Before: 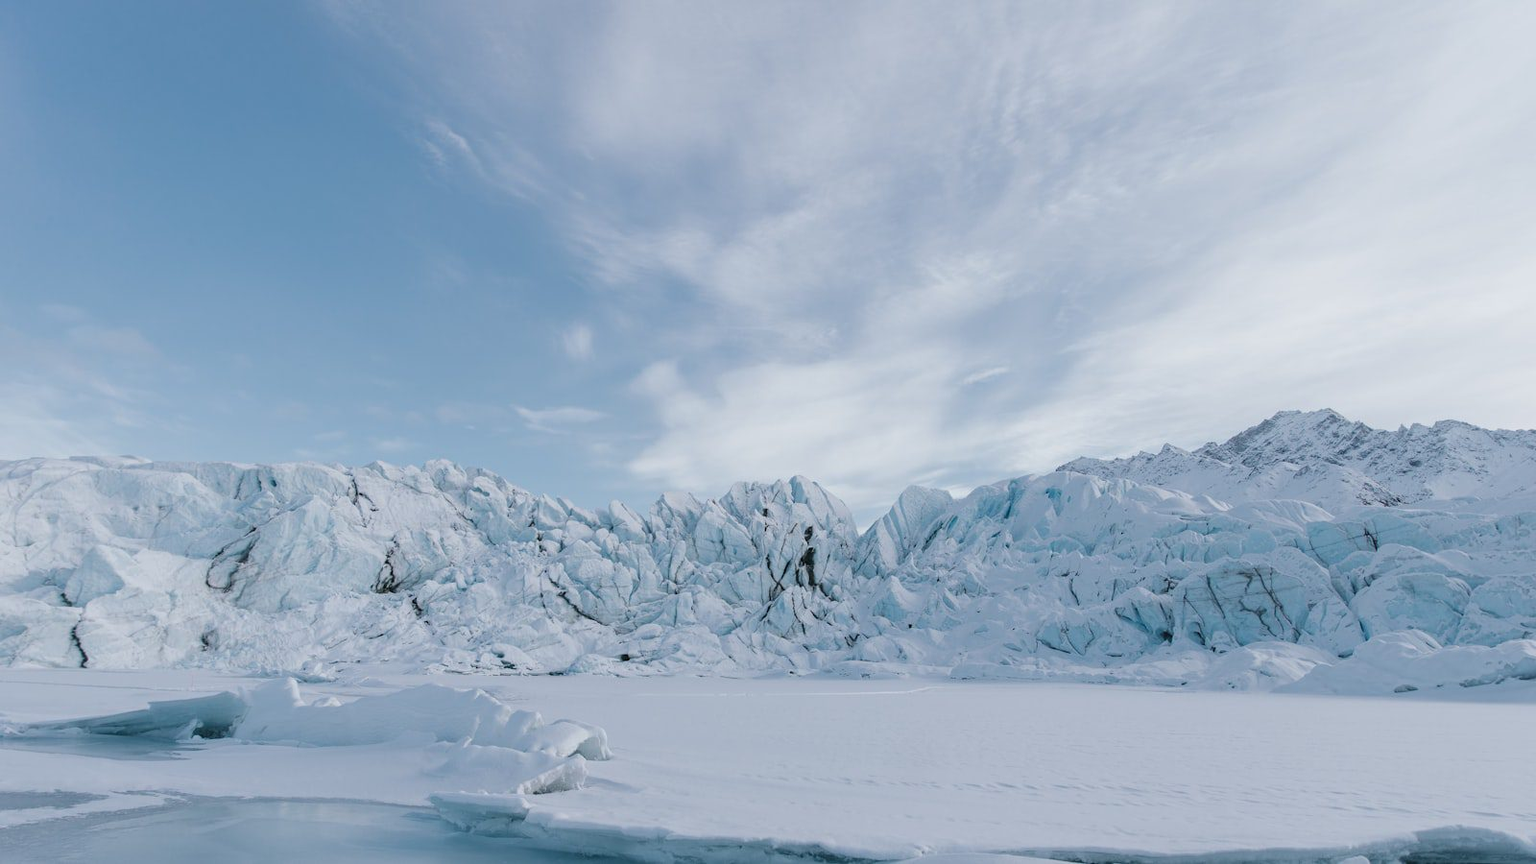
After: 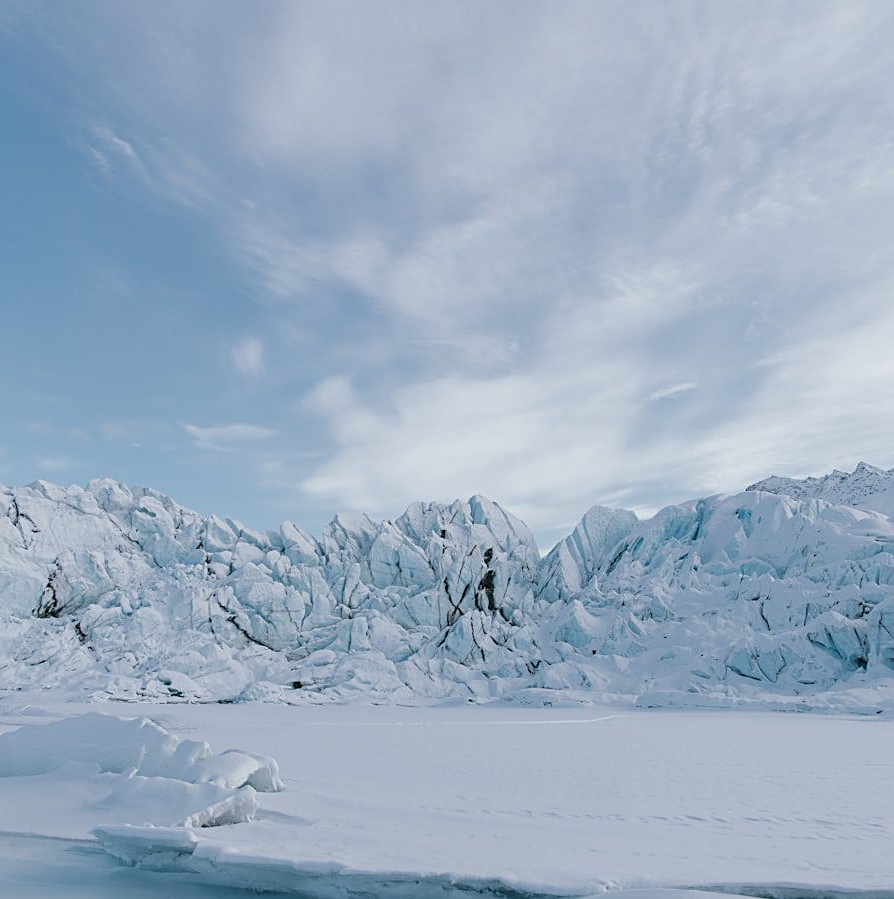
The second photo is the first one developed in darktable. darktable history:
crop: left 22.137%, right 21.982%, bottom 0.004%
sharpen: on, module defaults
